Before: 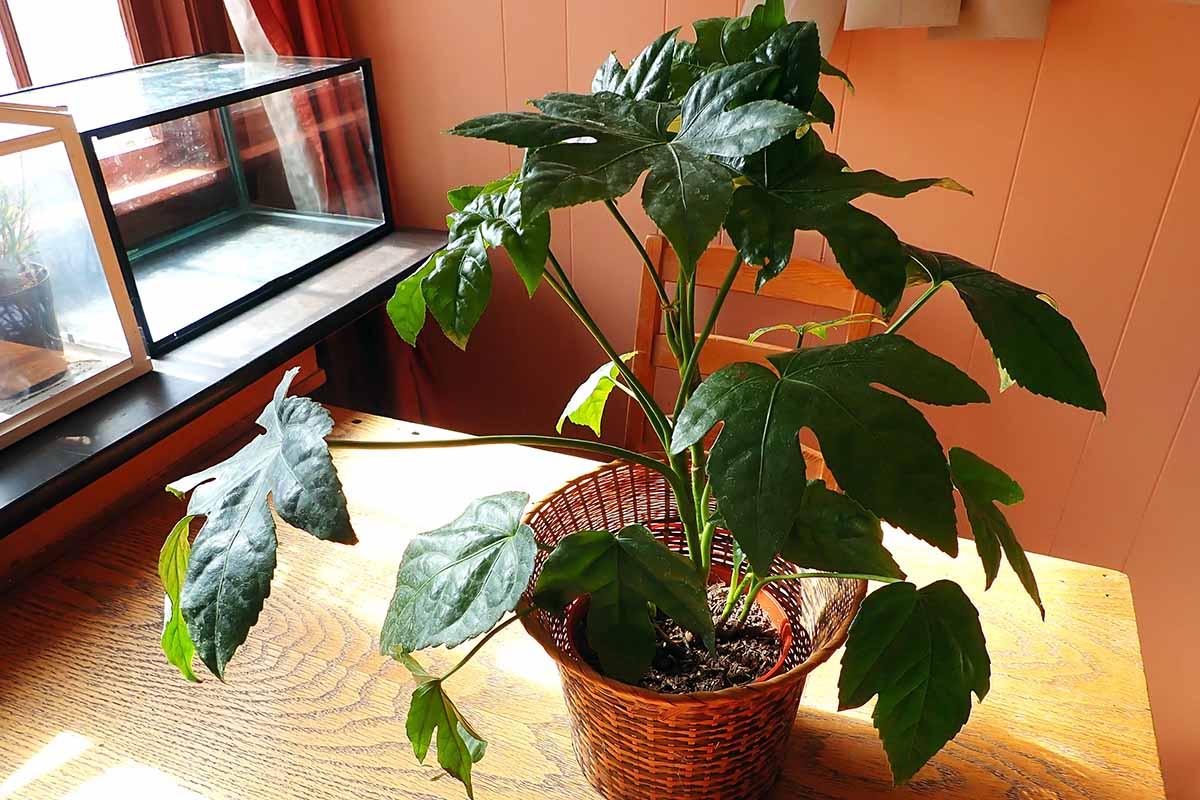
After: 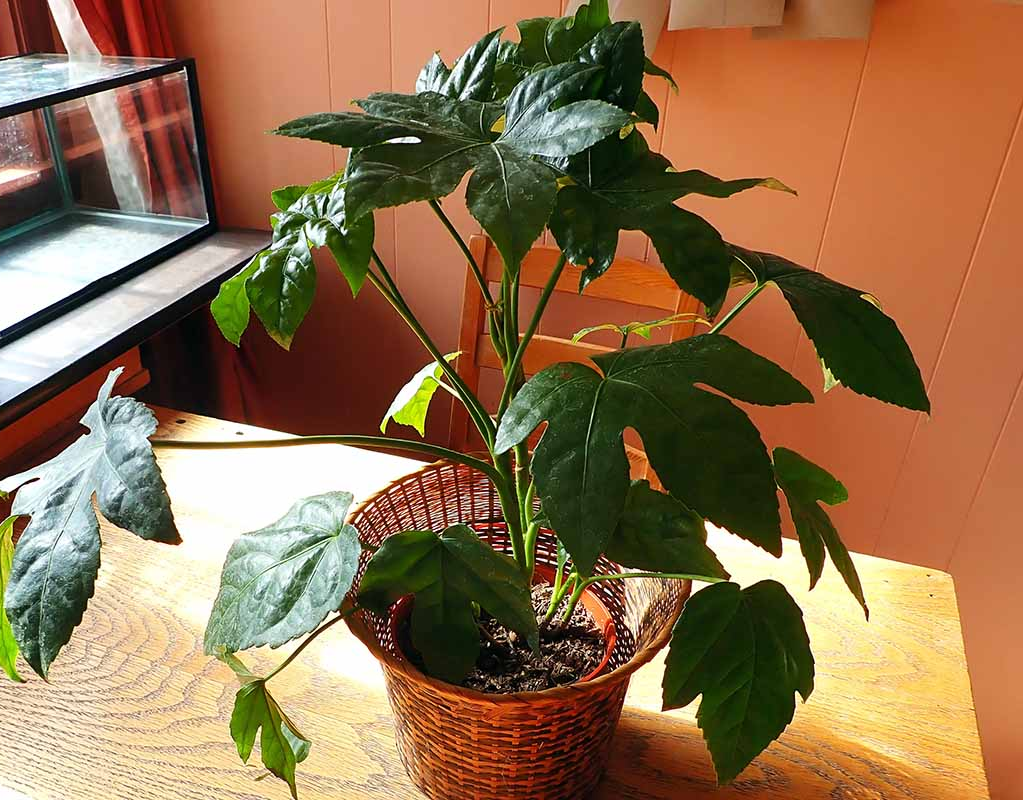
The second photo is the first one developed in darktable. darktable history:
crop and rotate: left 14.711%
